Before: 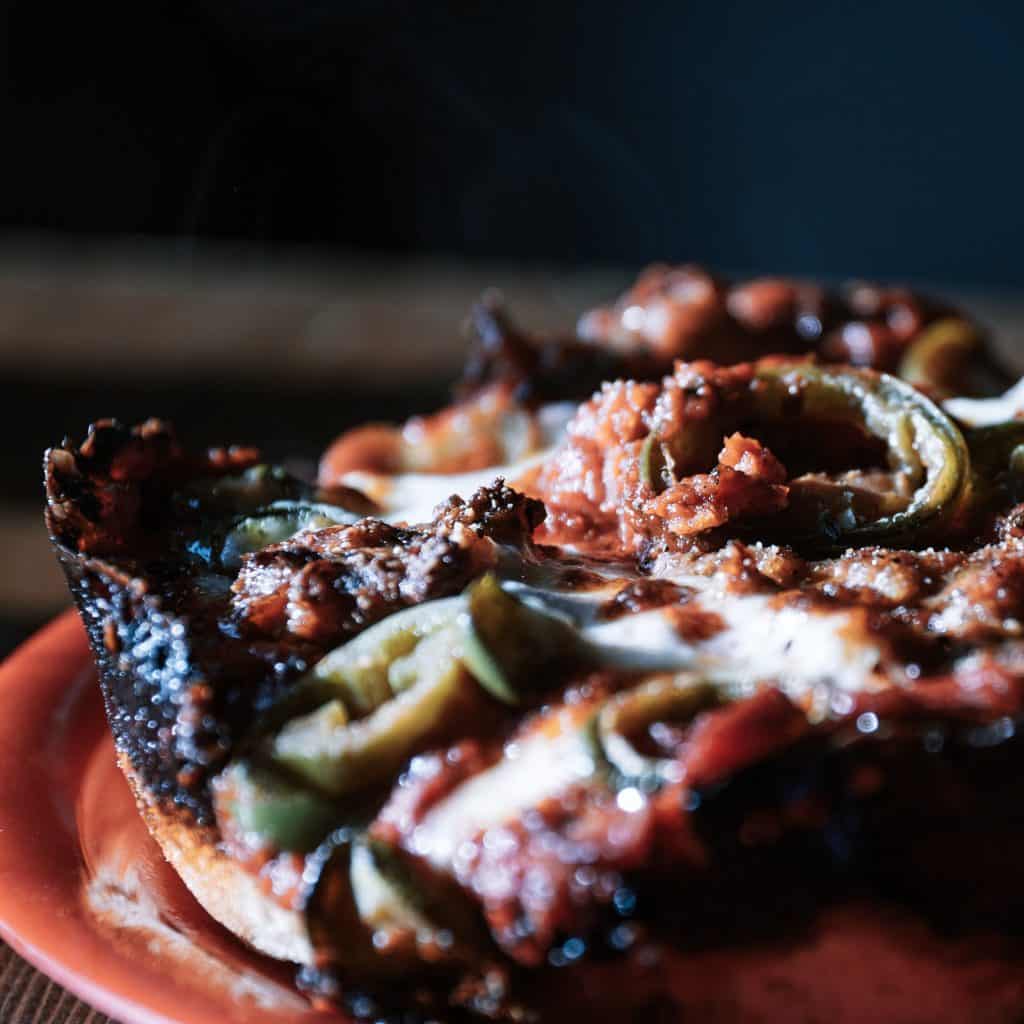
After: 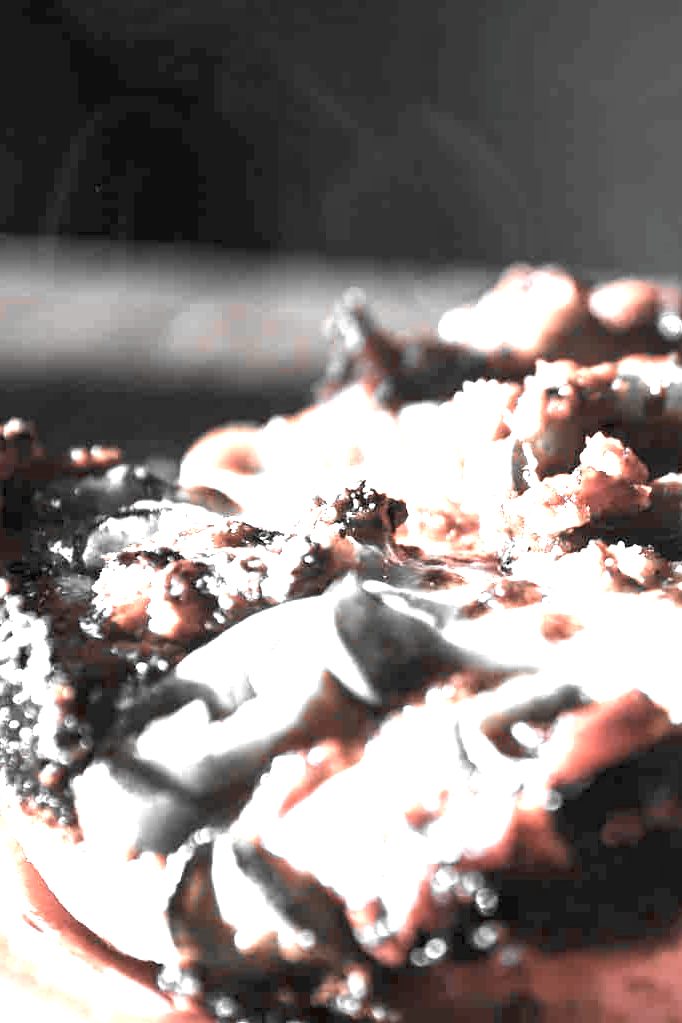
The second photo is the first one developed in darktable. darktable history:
crop and rotate: left 13.537%, right 19.796%
color zones: curves: ch1 [(0, 0.006) (0.094, 0.285) (0.171, 0.001) (0.429, 0.001) (0.571, 0.003) (0.714, 0.004) (0.857, 0.004) (1, 0.006)]
exposure: exposure 3 EV, compensate highlight preservation false
